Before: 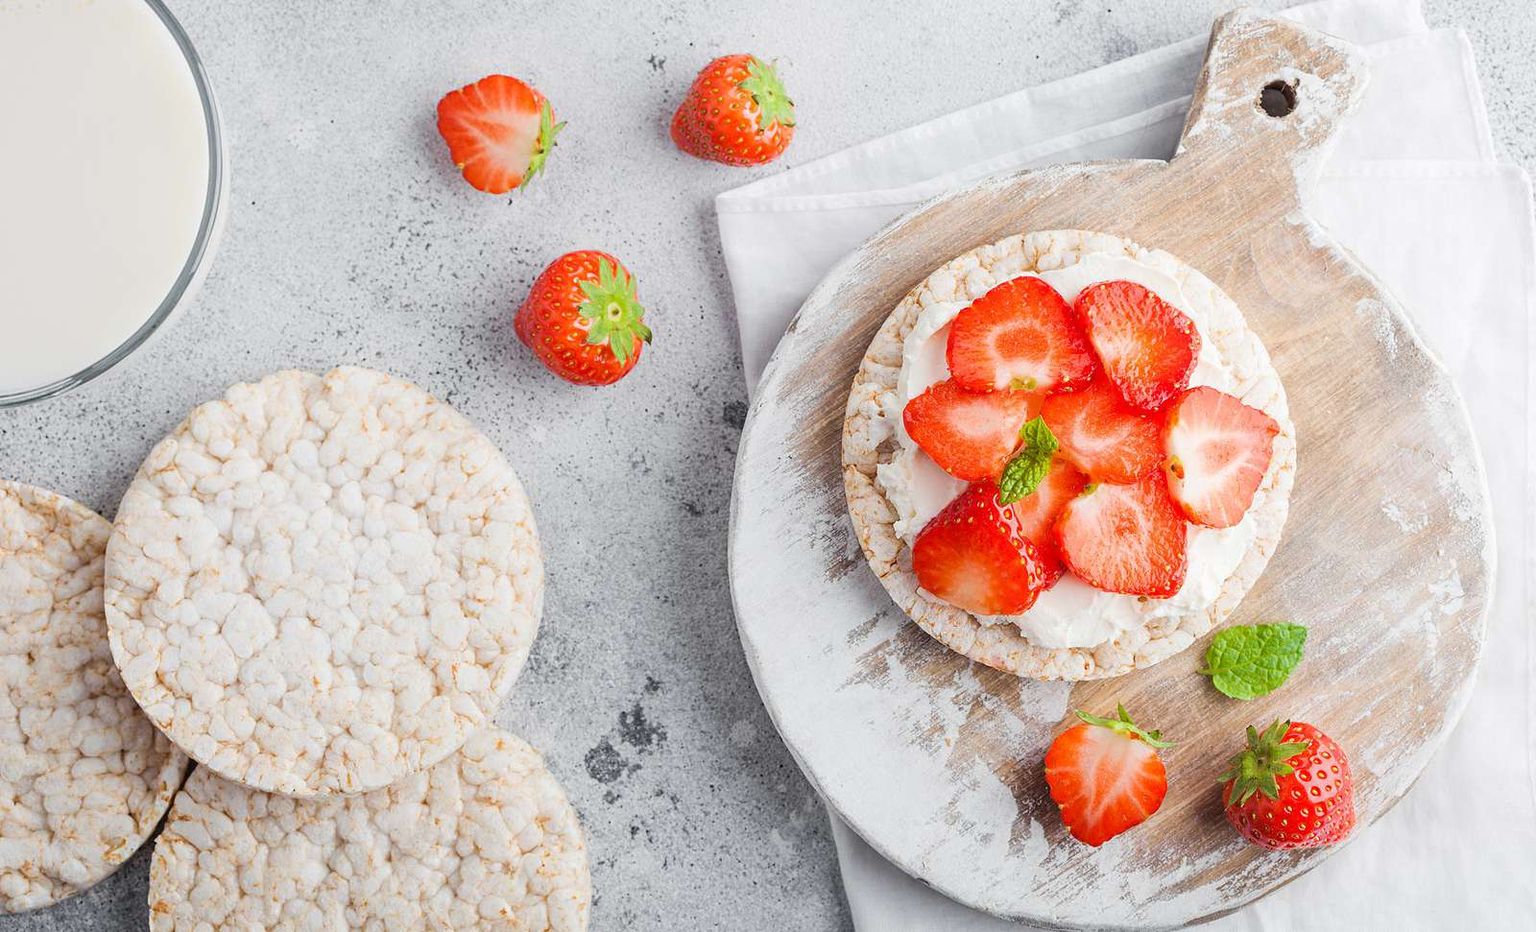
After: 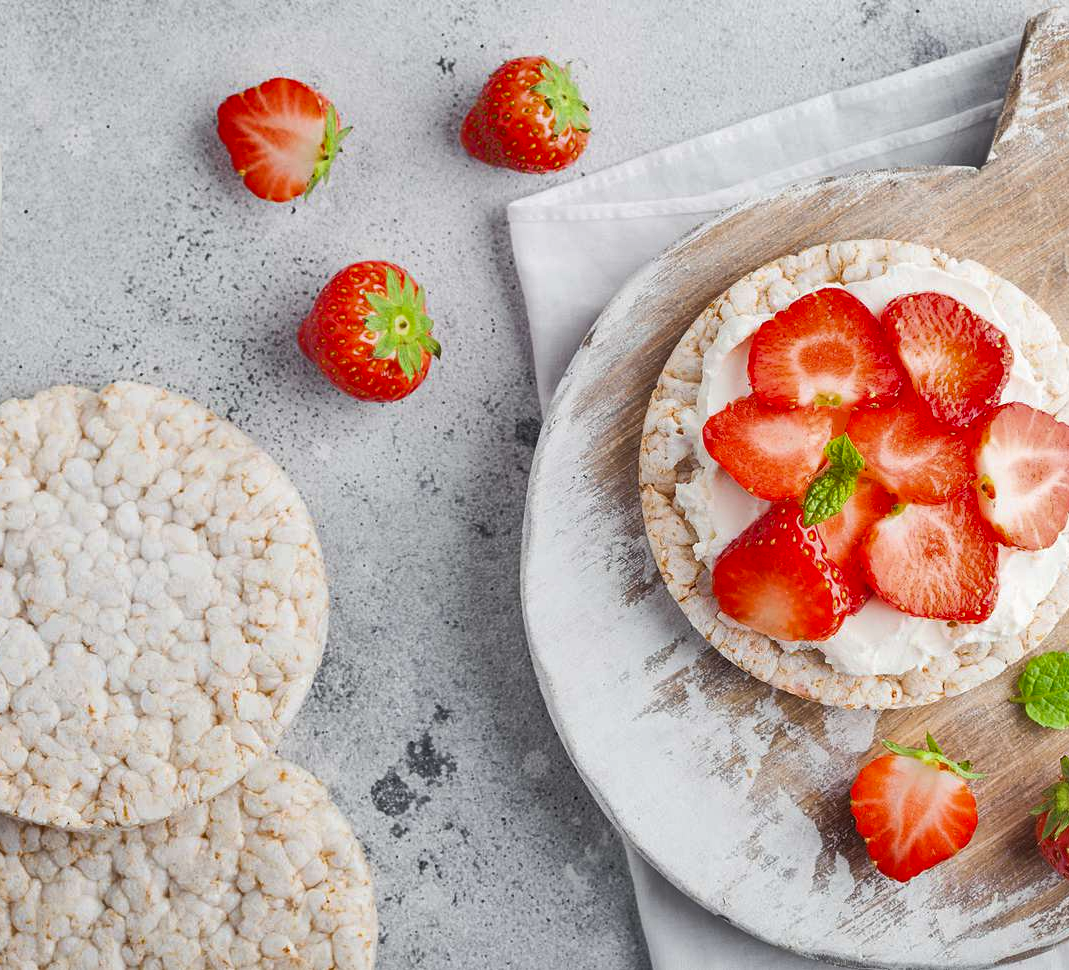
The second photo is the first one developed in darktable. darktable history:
shadows and highlights: low approximation 0.01, soften with gaussian
crop and rotate: left 14.952%, right 18.23%
